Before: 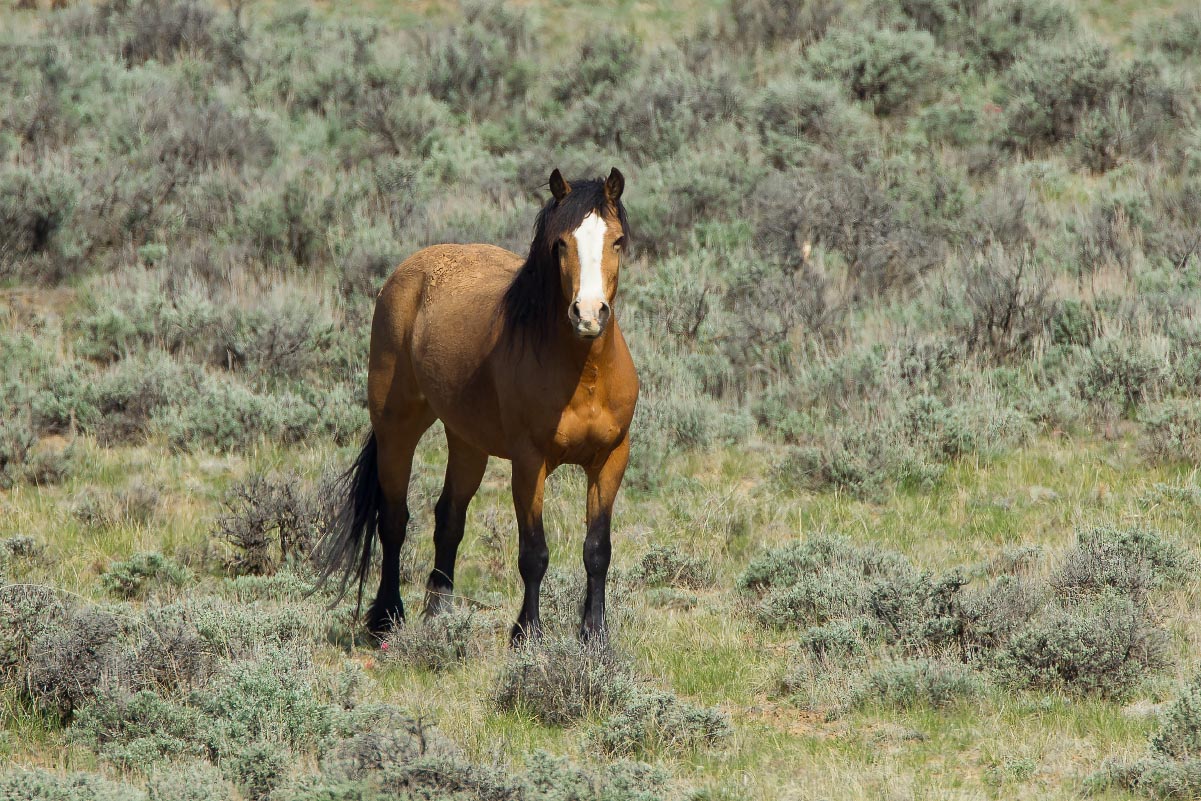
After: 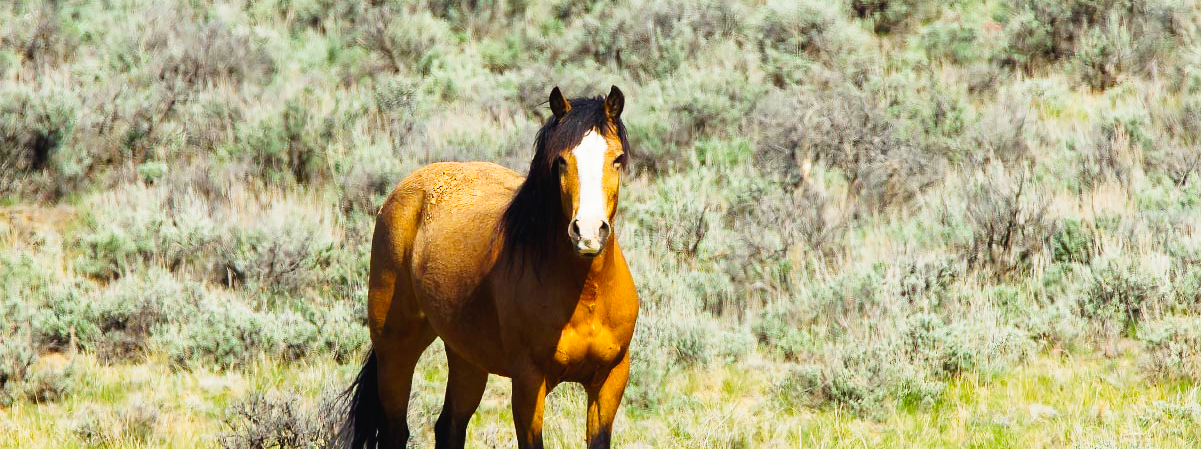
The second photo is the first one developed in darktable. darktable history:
tone curve: curves: ch0 [(0, 0.026) (0.058, 0.036) (0.246, 0.214) (0.437, 0.498) (0.55, 0.644) (0.657, 0.767) (0.822, 0.9) (1, 0.961)]; ch1 [(0, 0) (0.346, 0.307) (0.408, 0.369) (0.453, 0.457) (0.476, 0.489) (0.502, 0.498) (0.521, 0.515) (0.537, 0.531) (0.612, 0.641) (0.676, 0.728) (1, 1)]; ch2 [(0, 0) (0.346, 0.34) (0.434, 0.46) (0.485, 0.494) (0.5, 0.494) (0.511, 0.508) (0.537, 0.564) (0.579, 0.599) (0.663, 0.67) (1, 1)], preserve colors none
color balance rgb: perceptual saturation grading › global saturation 25.43%, global vibrance 9.628%
crop and rotate: top 10.429%, bottom 33.45%
exposure: black level correction 0.001, exposure 0.499 EV, compensate highlight preservation false
